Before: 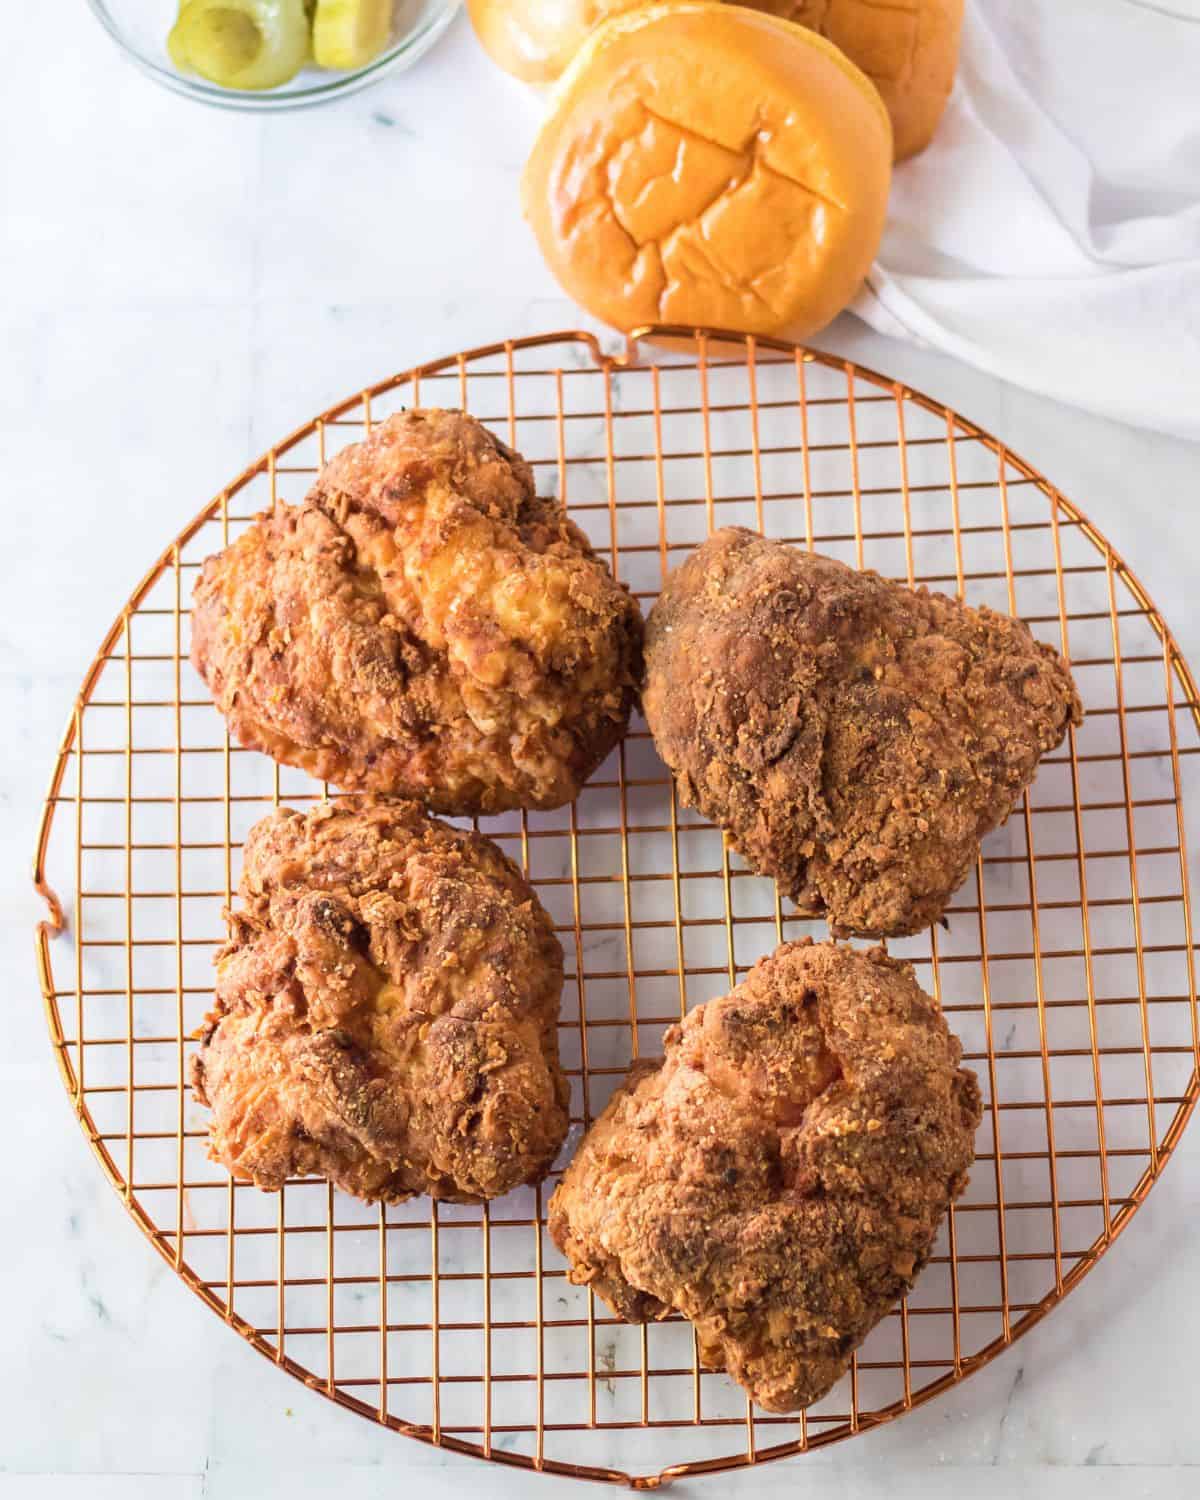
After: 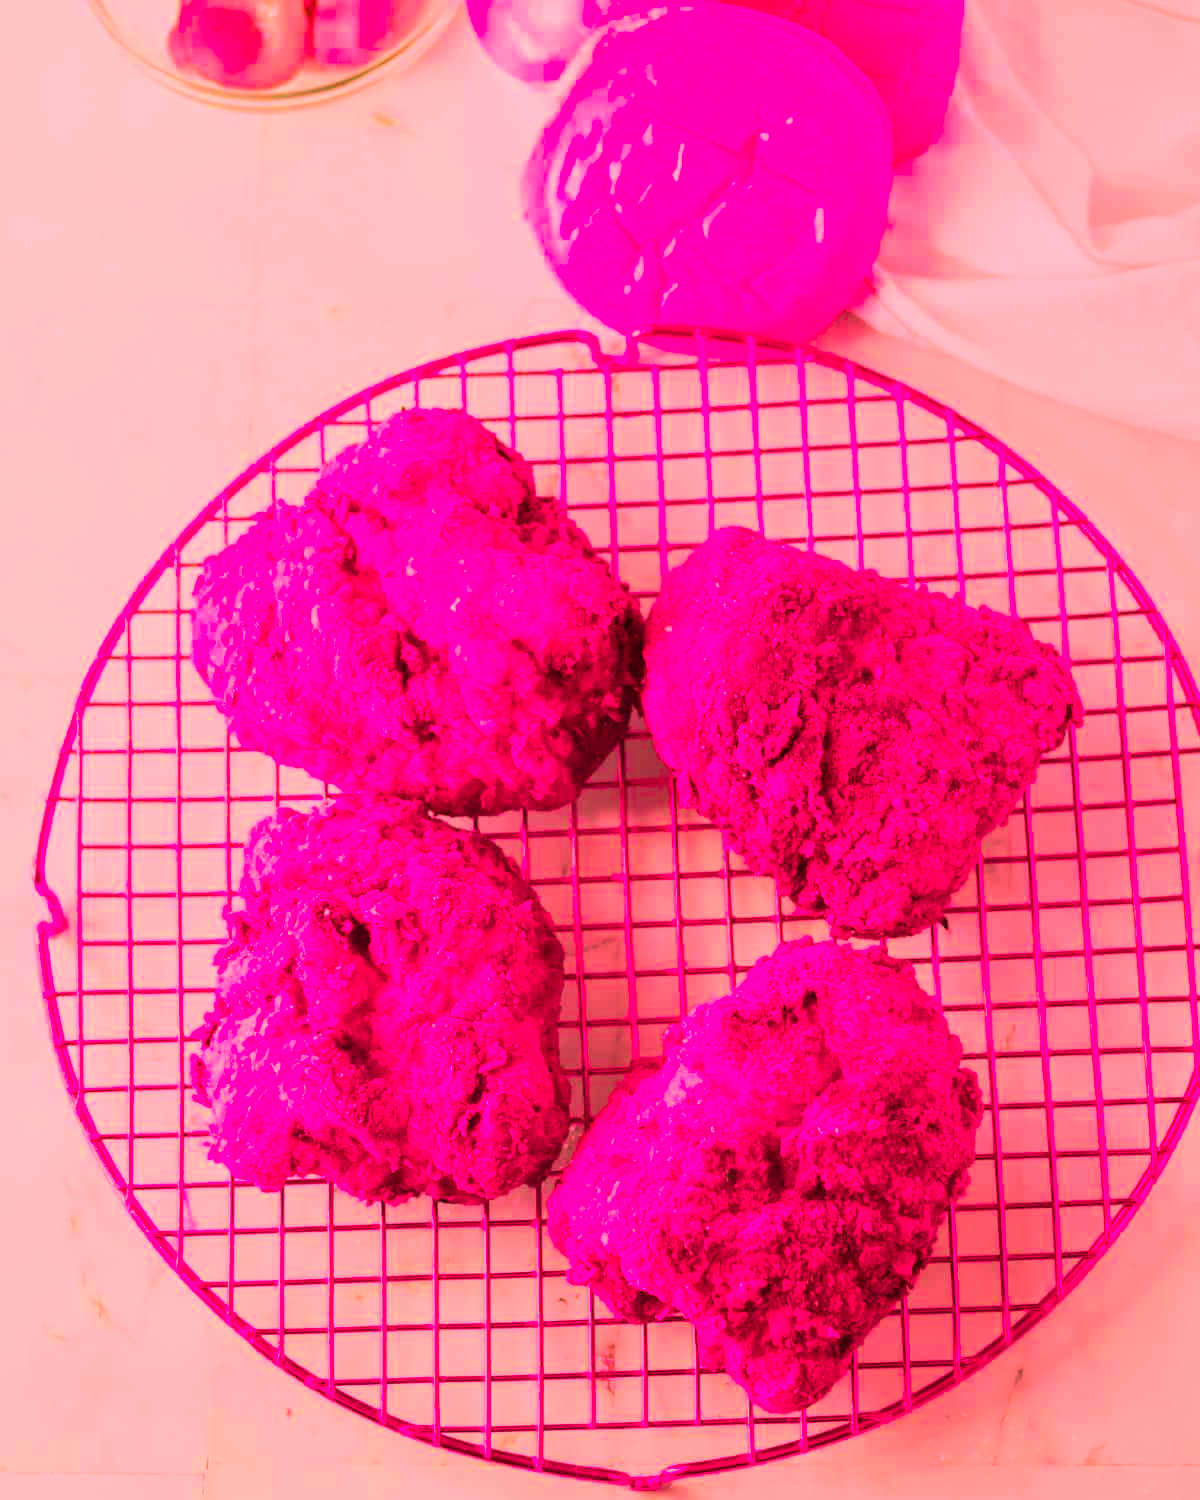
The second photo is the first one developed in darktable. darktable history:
white balance: red 1.467, blue 0.684
color zones: curves: ch1 [(0.24, 0.634) (0.75, 0.5)]; ch2 [(0.253, 0.437) (0.745, 0.491)], mix 102.12%
